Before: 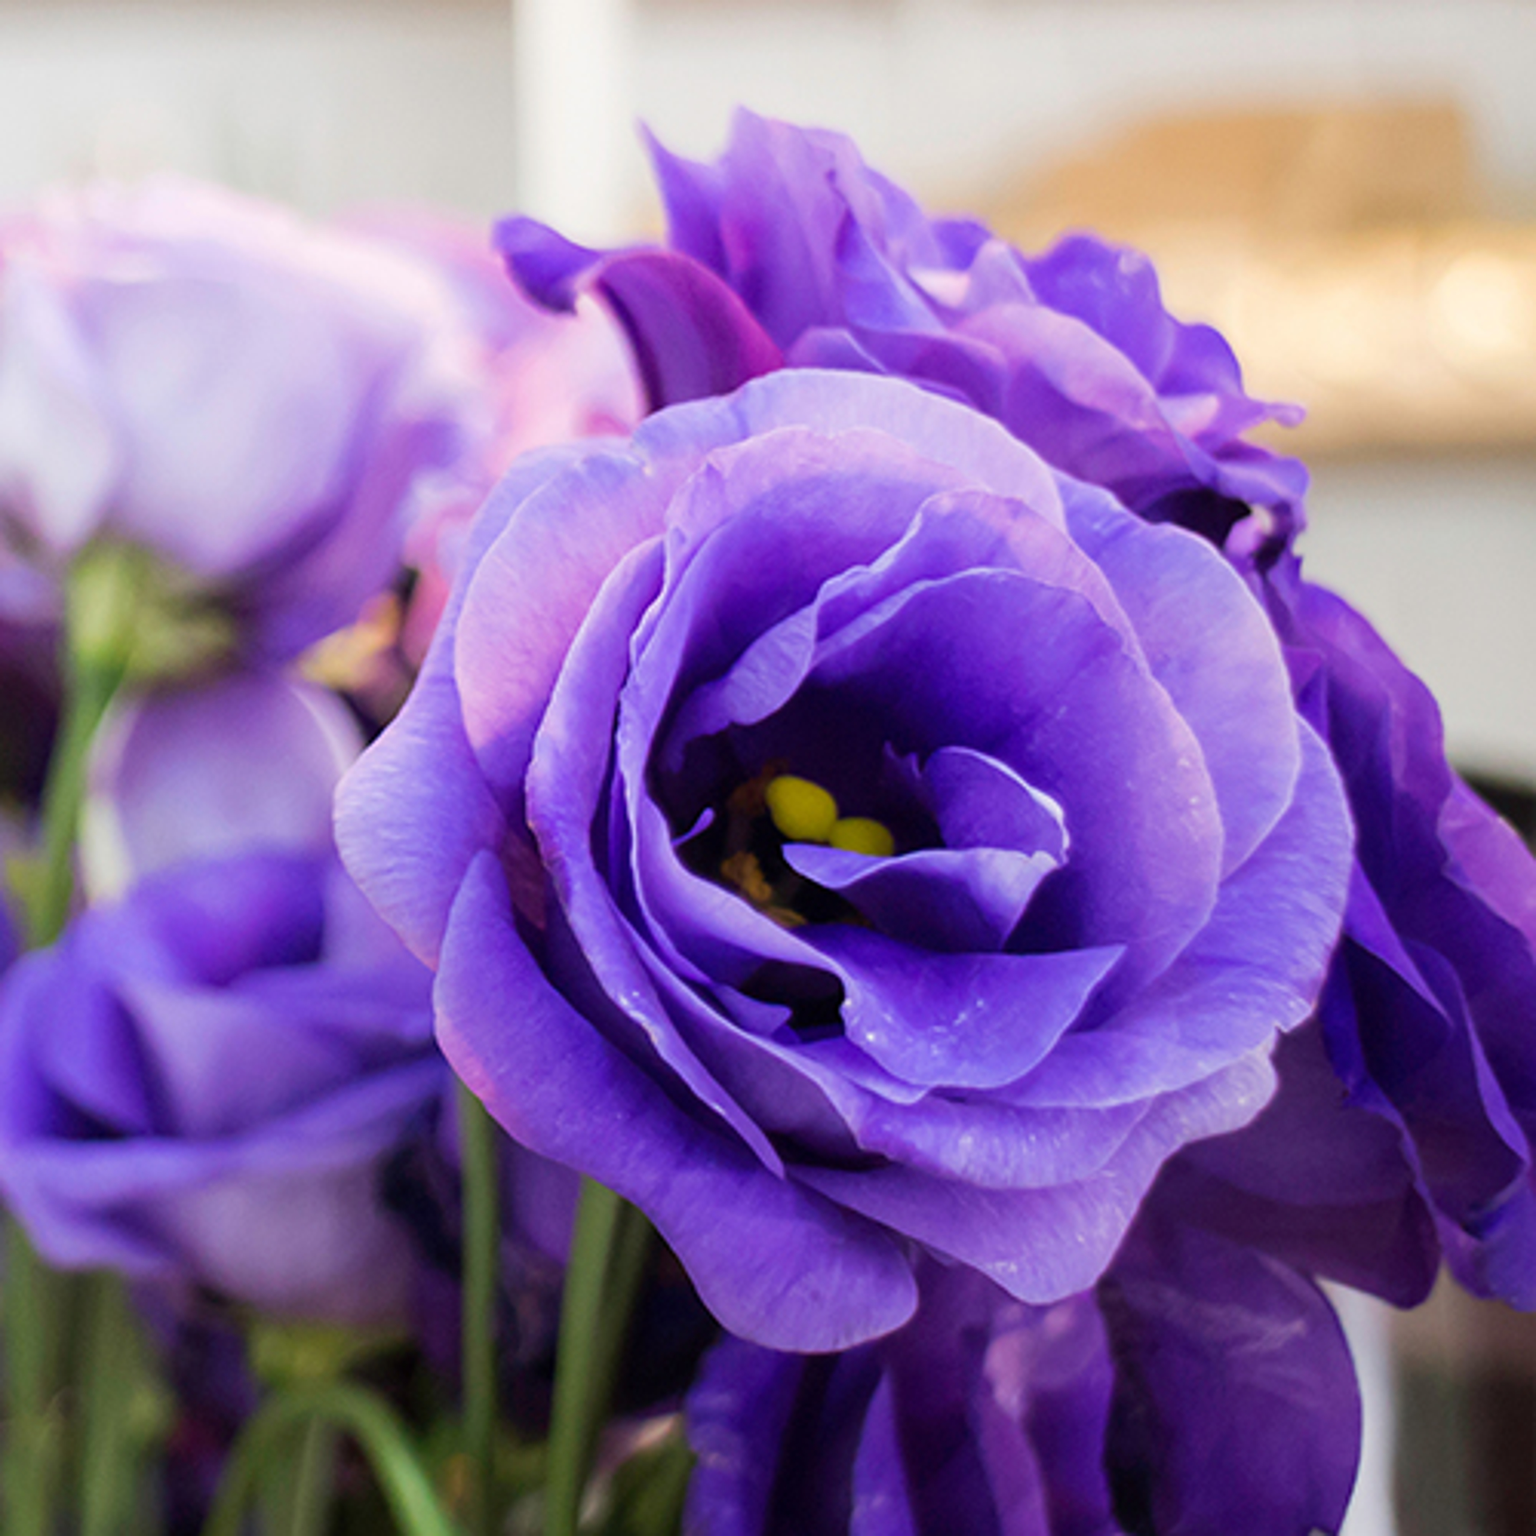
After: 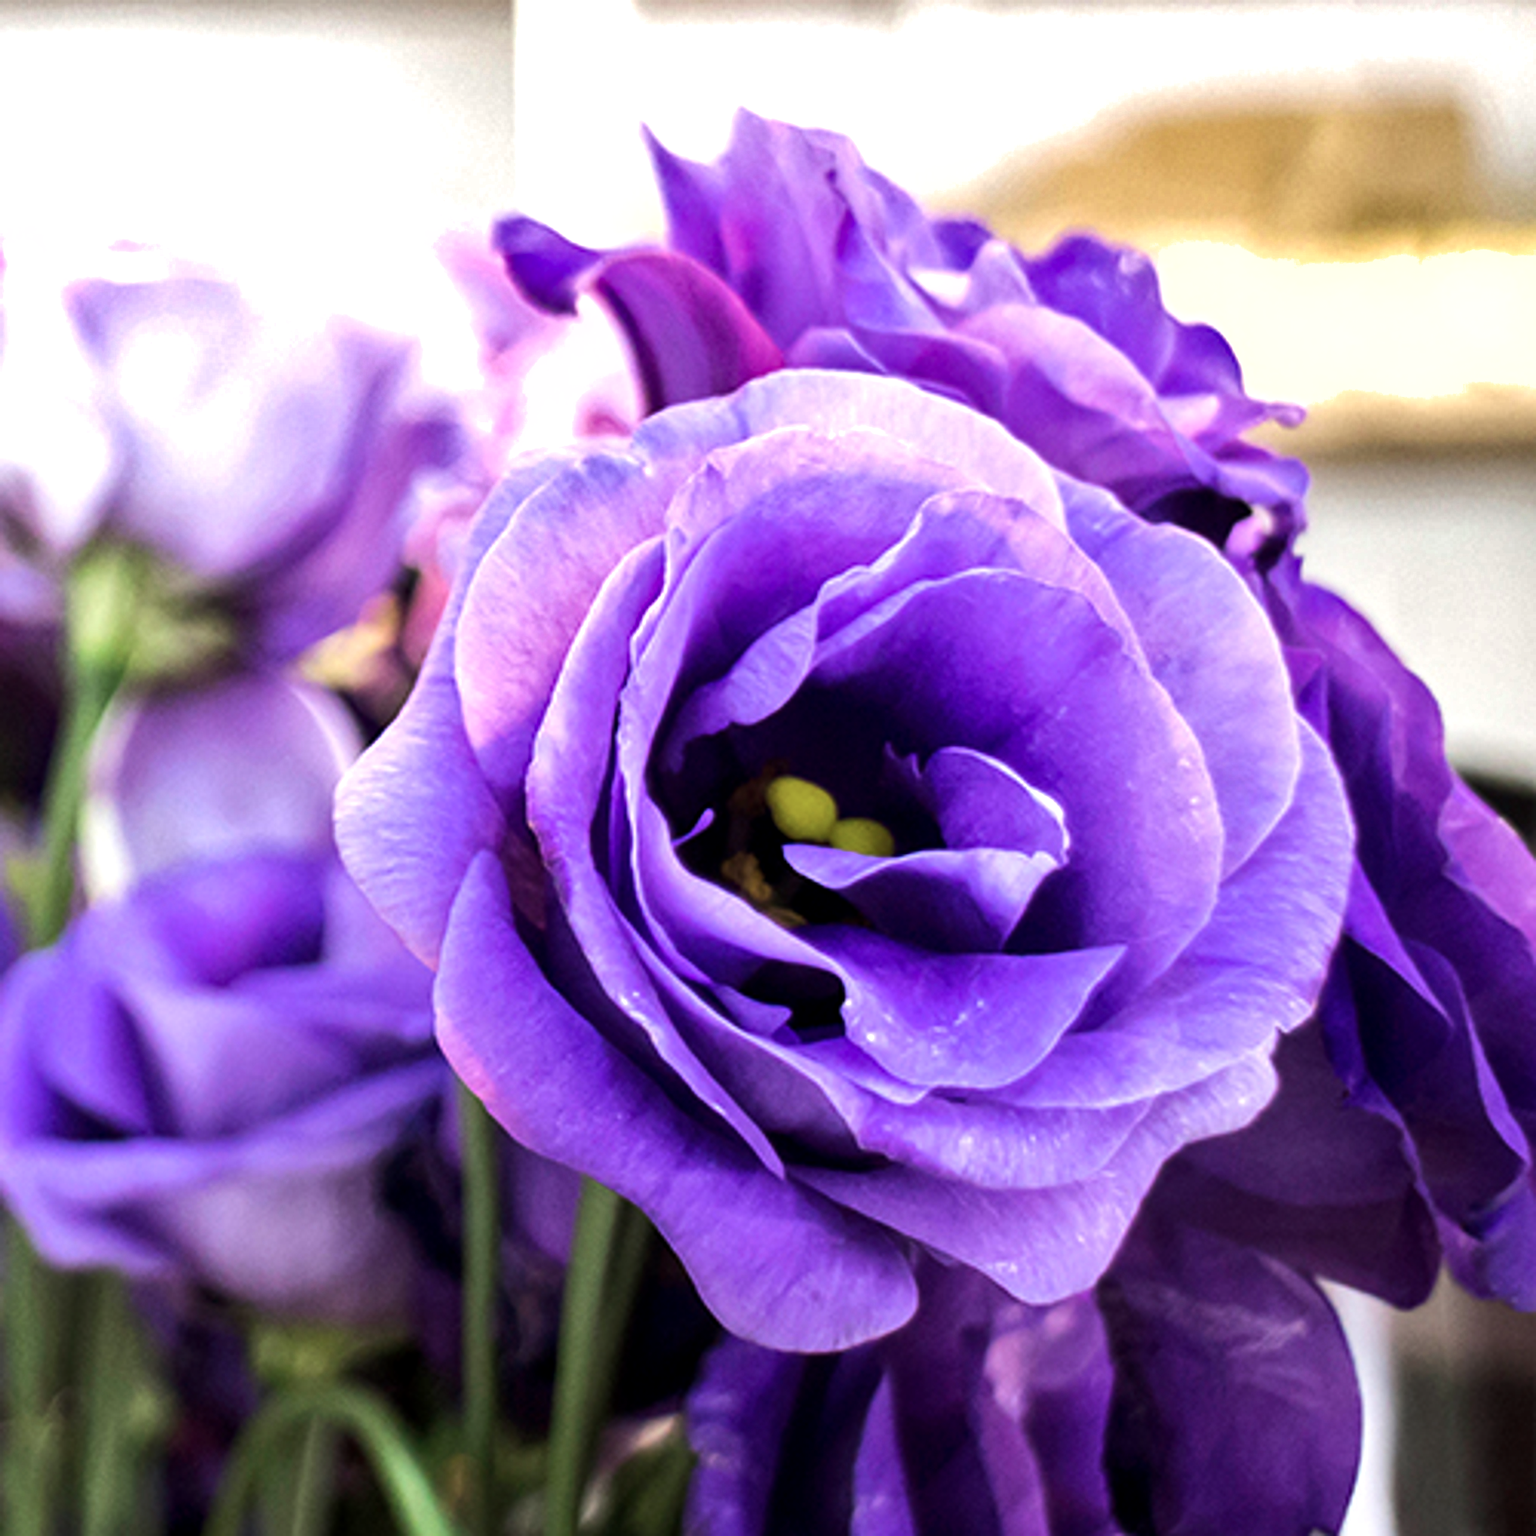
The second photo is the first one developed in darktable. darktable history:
tone equalizer: -8 EV -0.772 EV, -7 EV -0.731 EV, -6 EV -0.574 EV, -5 EV -0.42 EV, -3 EV 0.395 EV, -2 EV 0.6 EV, -1 EV 0.701 EV, +0 EV 0.736 EV, edges refinement/feathering 500, mask exposure compensation -1.57 EV, preserve details no
local contrast: highlights 103%, shadows 99%, detail 120%, midtone range 0.2
shadows and highlights: radius 106.71, shadows 23.29, highlights -58.39, low approximation 0.01, soften with gaussian
color zones: curves: ch1 [(0.113, 0.438) (0.75, 0.5)]; ch2 [(0.12, 0.526) (0.75, 0.5)], mix 26.99%
